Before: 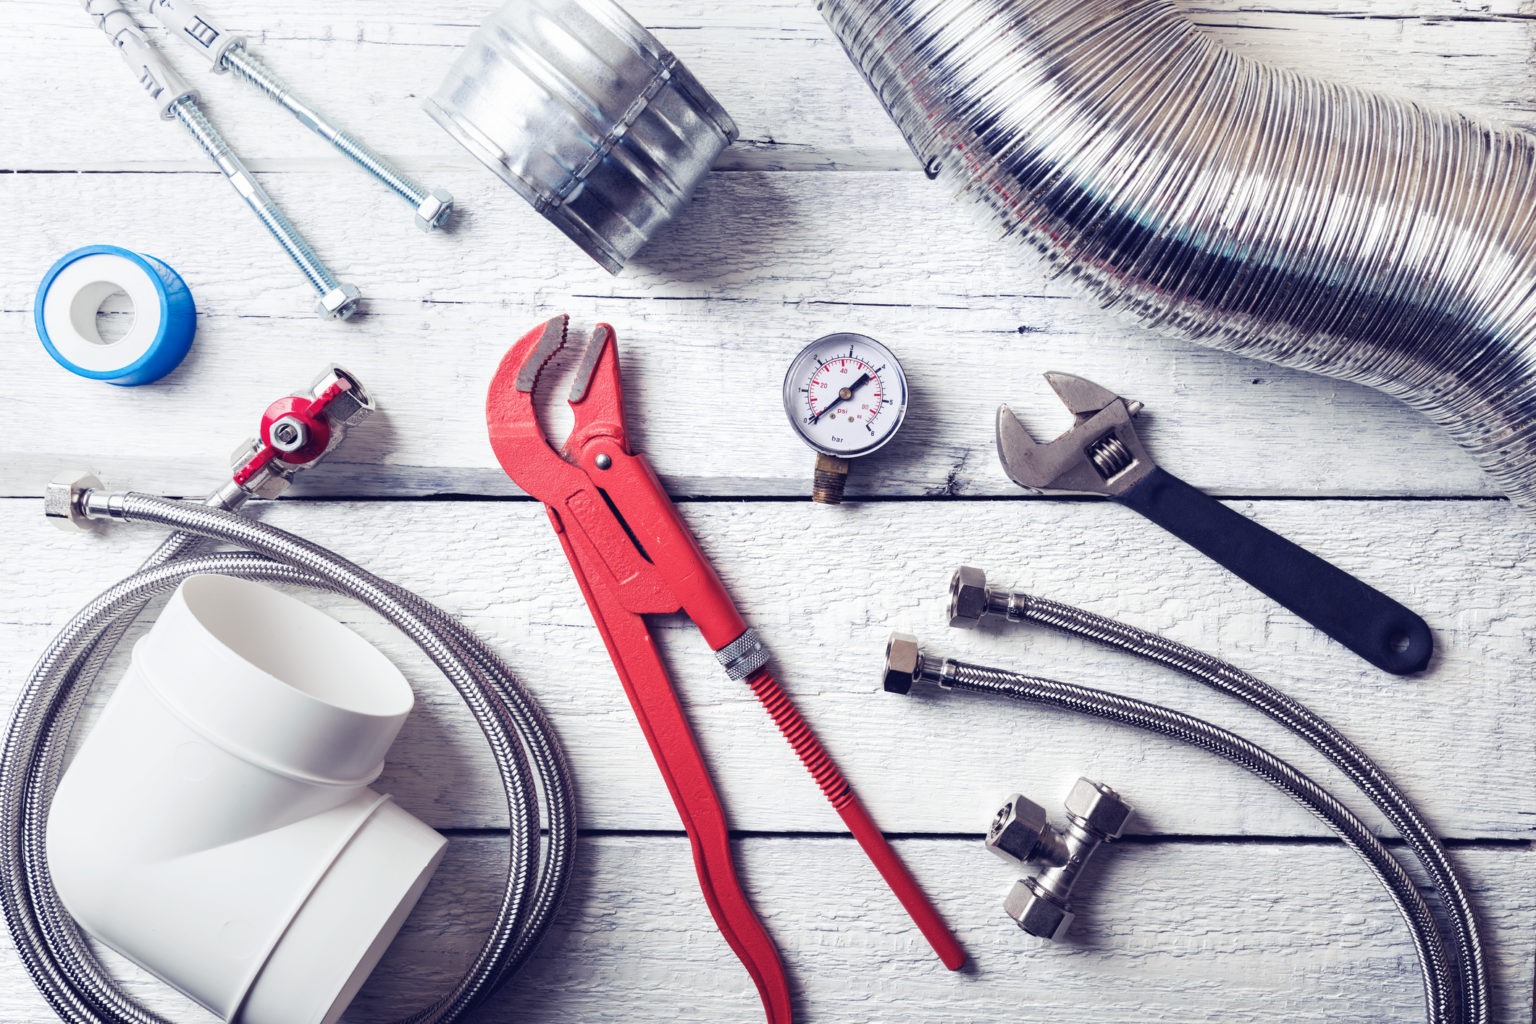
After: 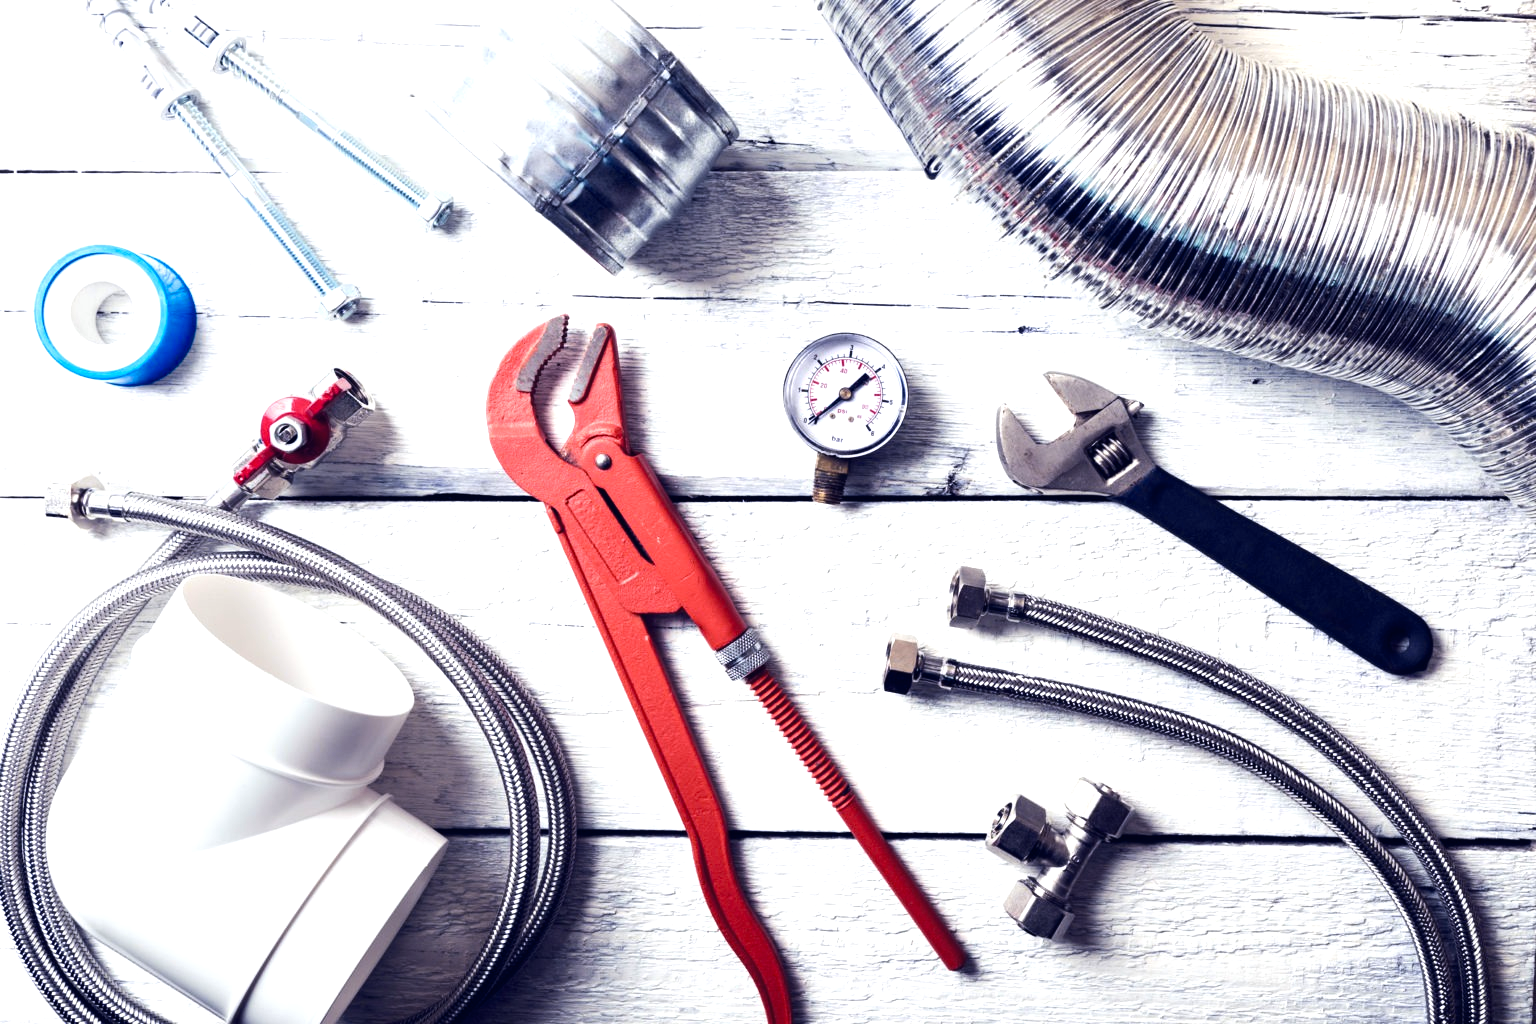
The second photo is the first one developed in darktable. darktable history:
color balance rgb: linear chroma grading › shadows -8%, linear chroma grading › global chroma 10%, perceptual saturation grading › global saturation 2%, perceptual saturation grading › highlights -2%, perceptual saturation grading › mid-tones 4%, perceptual saturation grading › shadows 8%, perceptual brilliance grading › global brilliance 2%, perceptual brilliance grading › highlights -4%, global vibrance 16%, saturation formula JzAzBz (2021)
color contrast: green-magenta contrast 0.81
tone equalizer: -8 EV -0.75 EV, -7 EV -0.7 EV, -6 EV -0.6 EV, -5 EV -0.4 EV, -3 EV 0.4 EV, -2 EV 0.6 EV, -1 EV 0.7 EV, +0 EV 0.75 EV, edges refinement/feathering 500, mask exposure compensation -1.57 EV, preserve details no
